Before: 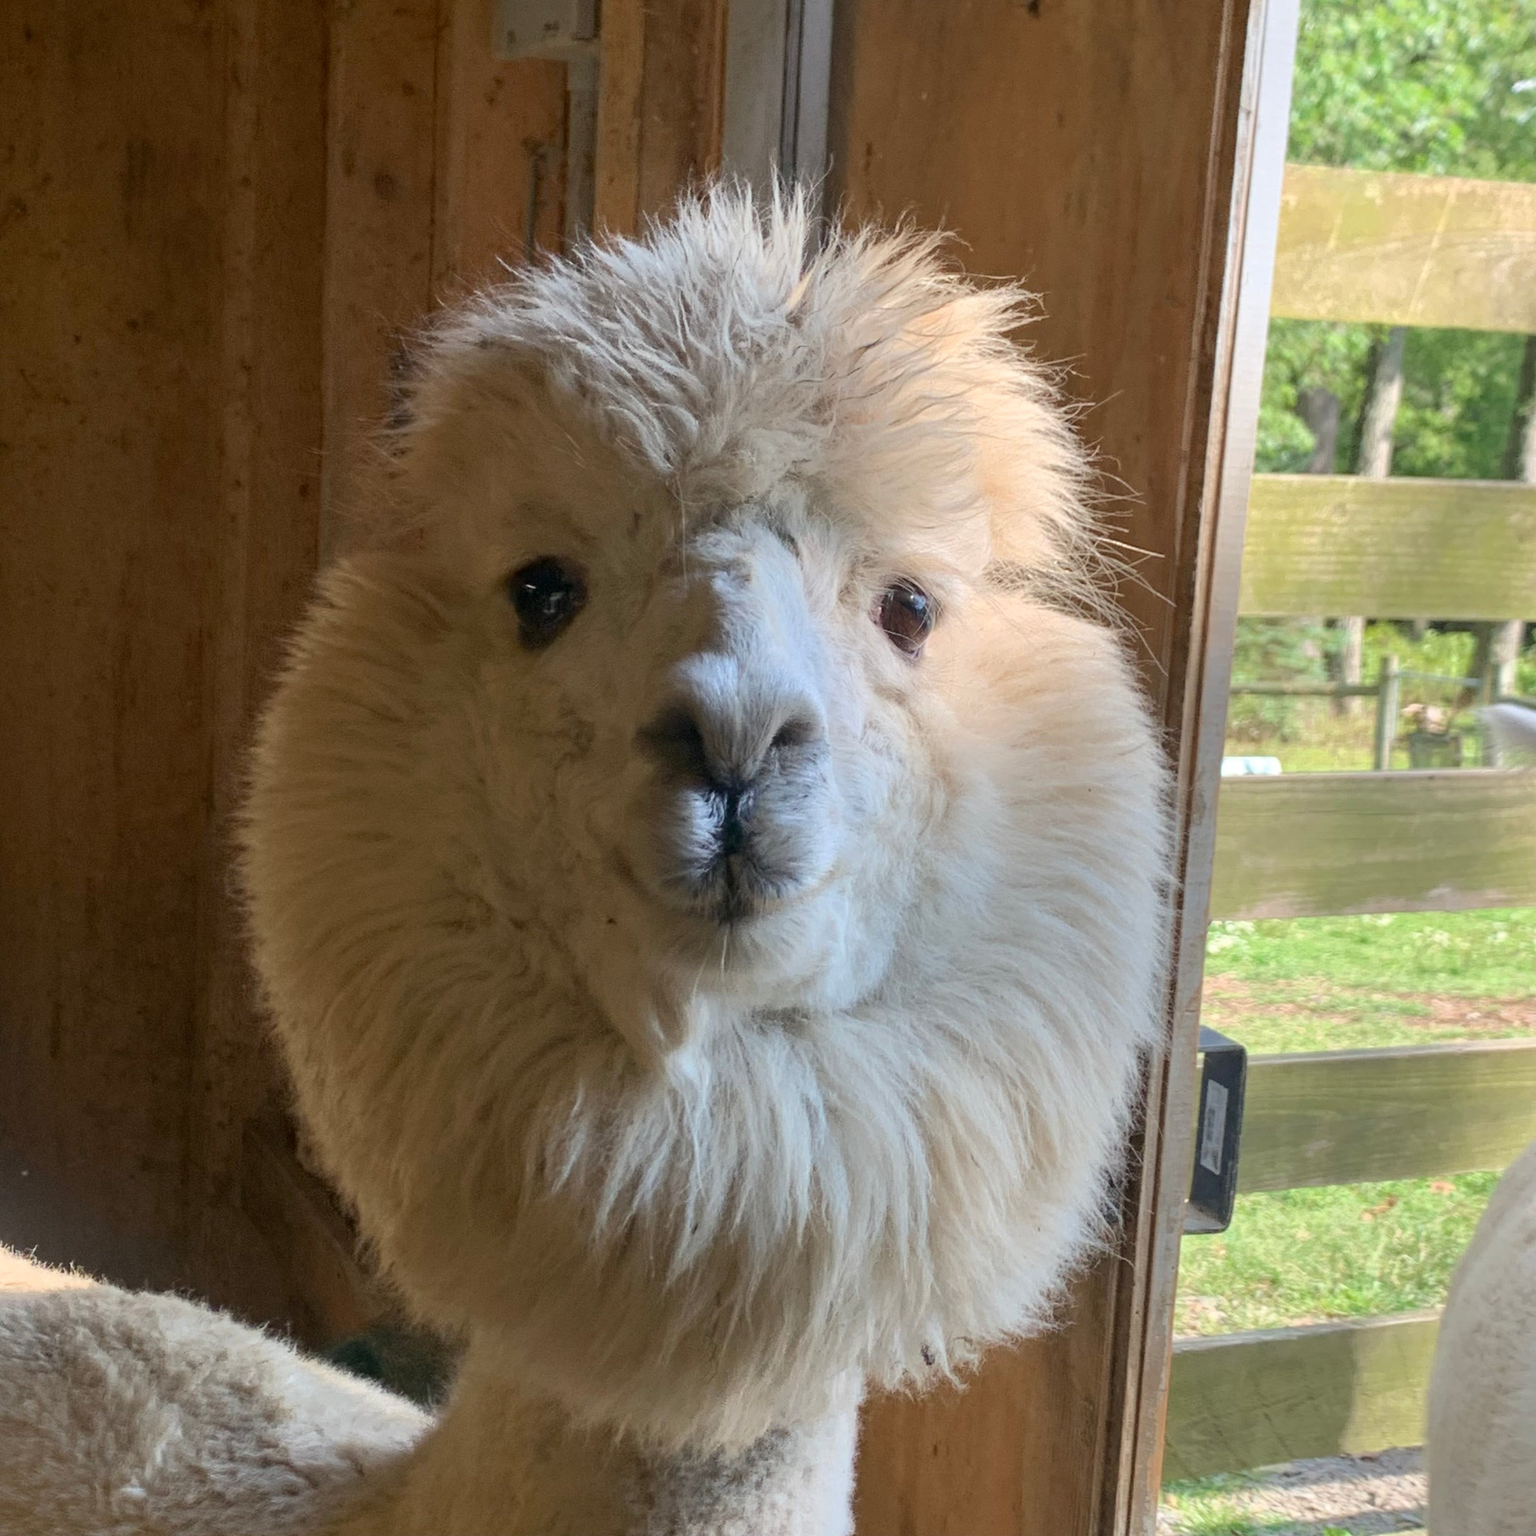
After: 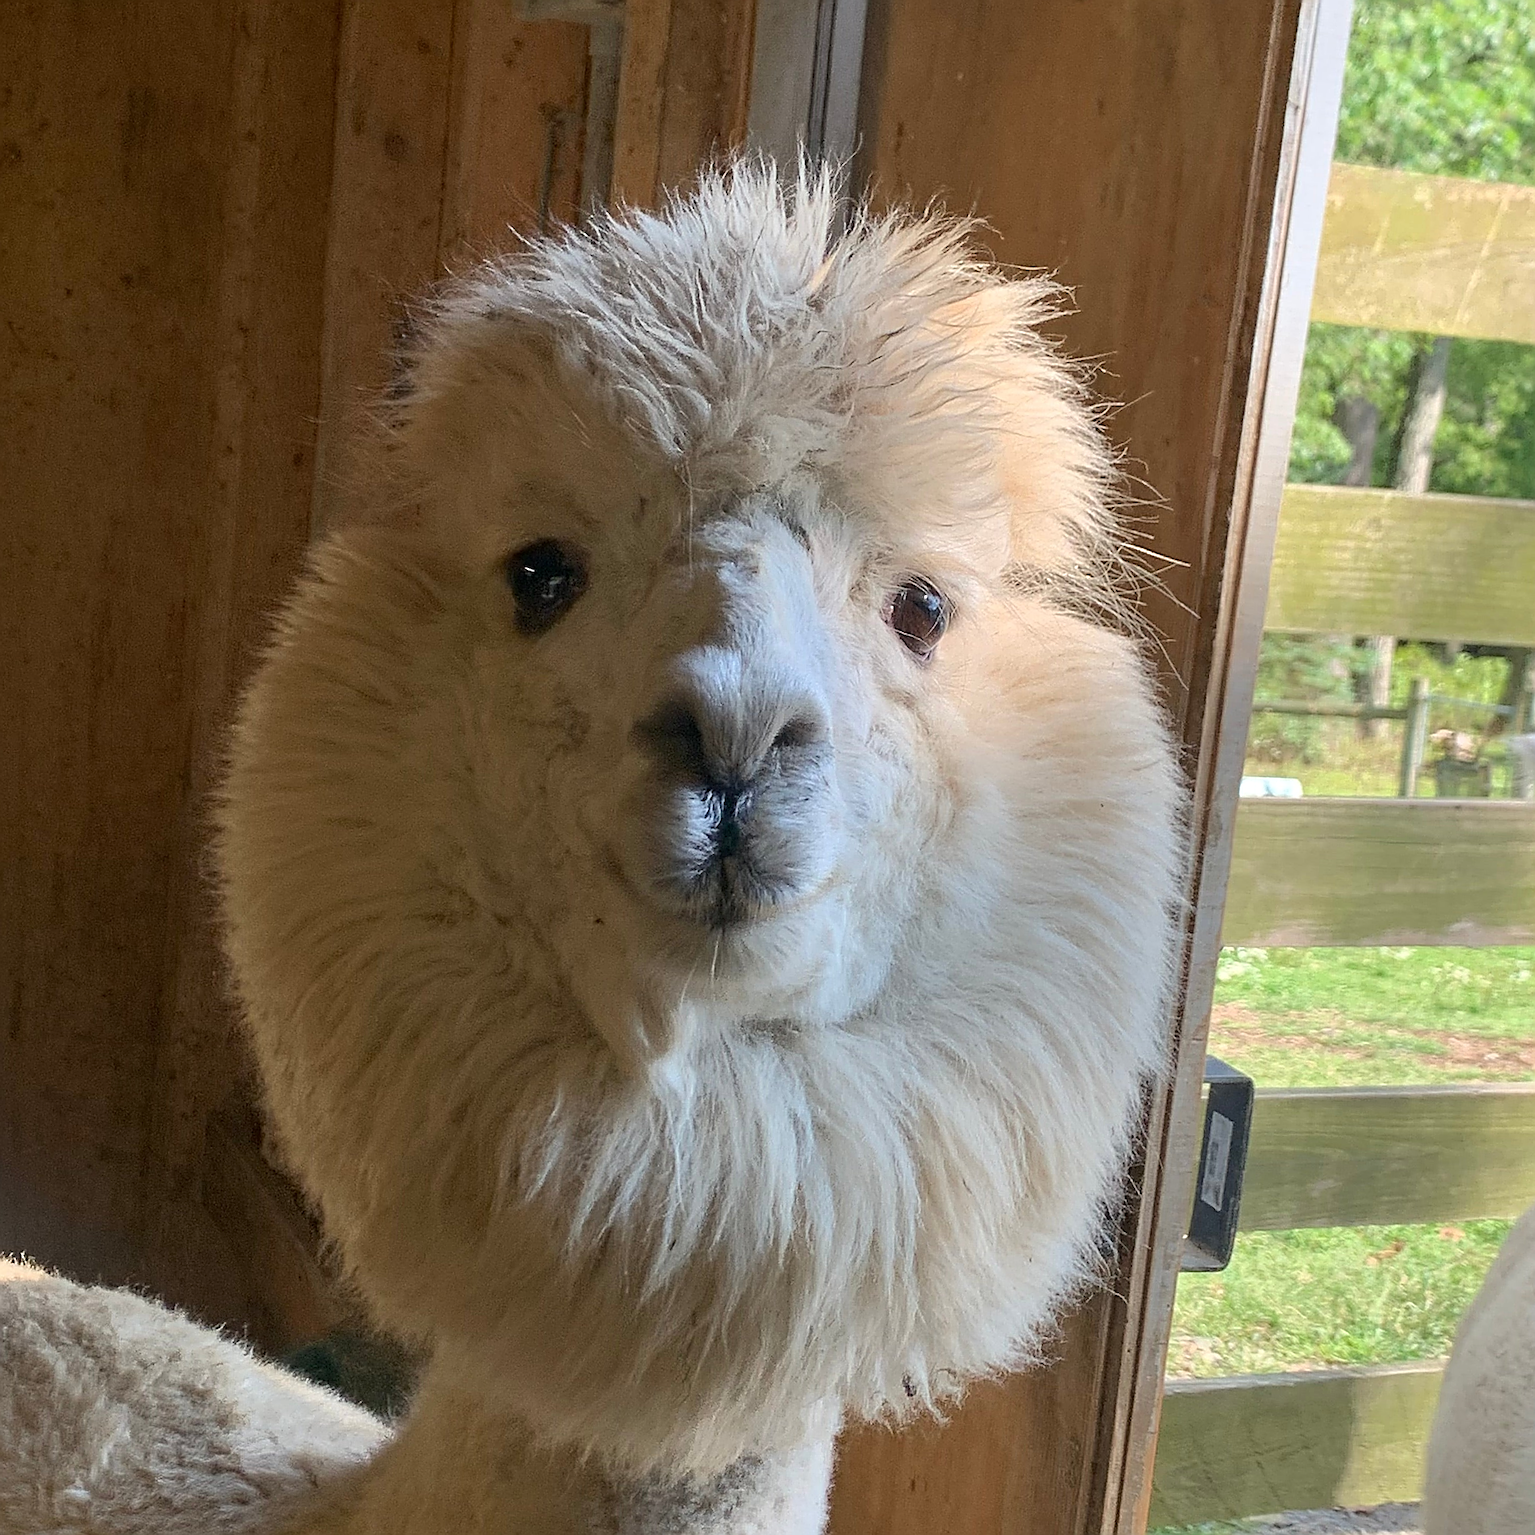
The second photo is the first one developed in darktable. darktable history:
base curve: exposure shift 0, preserve colors none
tone equalizer: on, module defaults
crop and rotate: angle -2.38°
sharpen: amount 1.861
